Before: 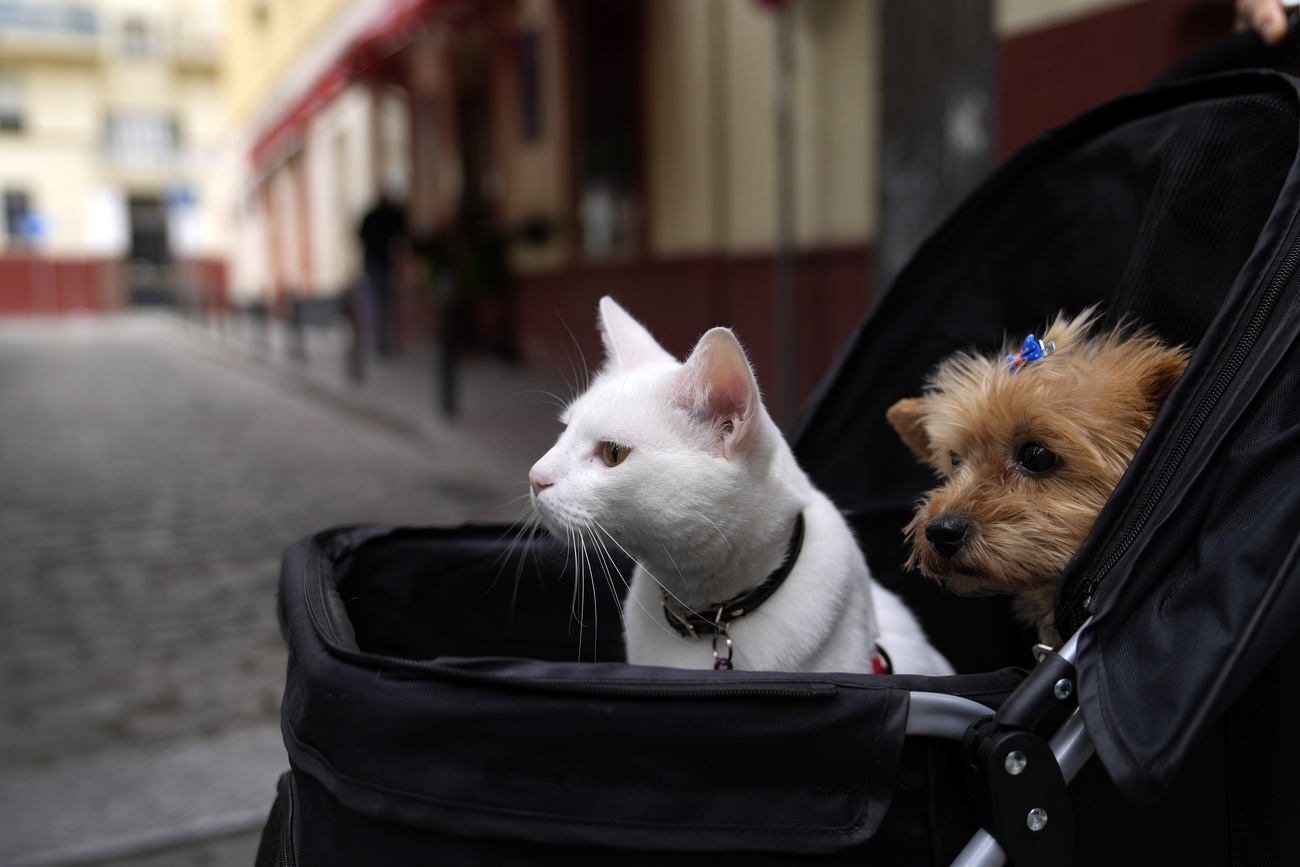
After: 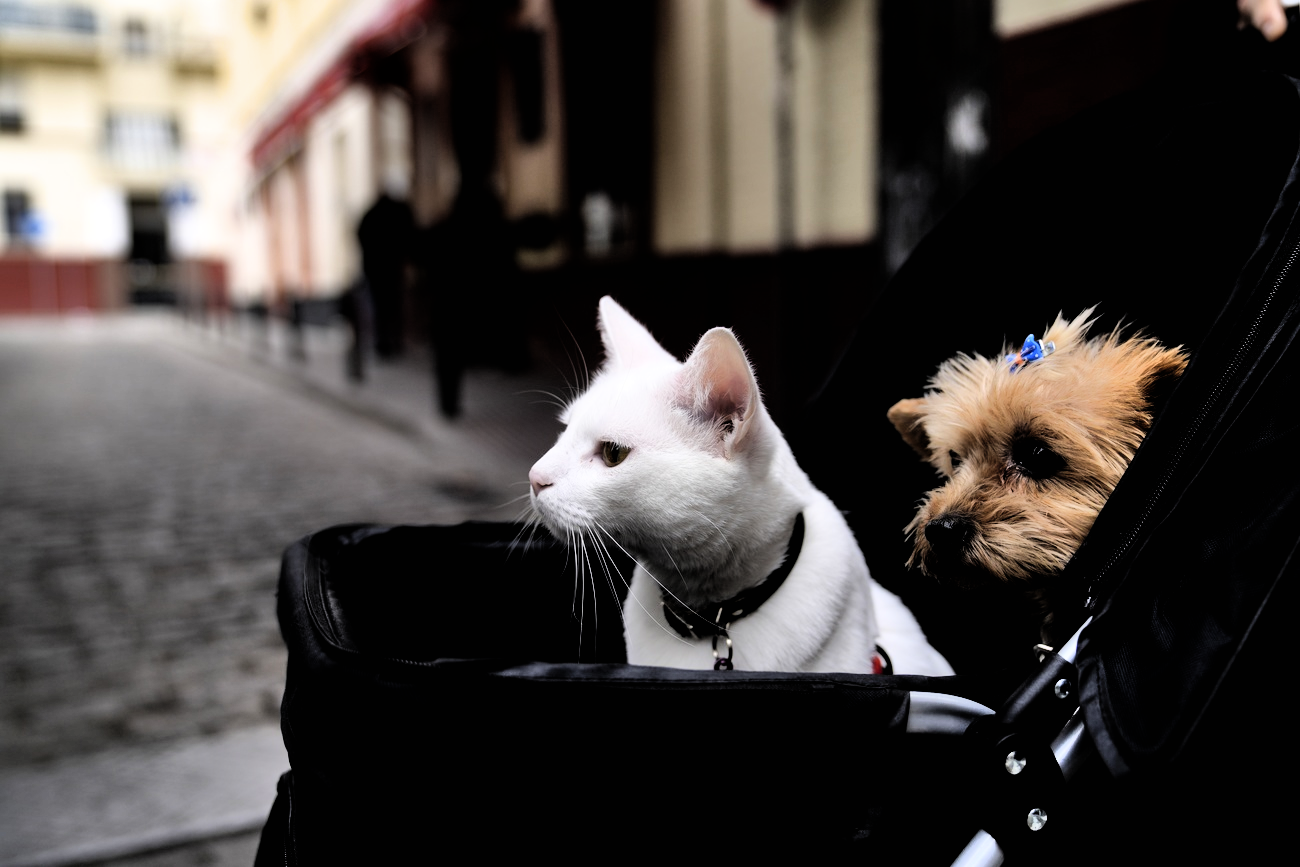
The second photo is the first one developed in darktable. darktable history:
filmic rgb: black relative exposure -3.64 EV, white relative exposure 2.44 EV, hardness 3.29
shadows and highlights: shadows 53, soften with gaussian
